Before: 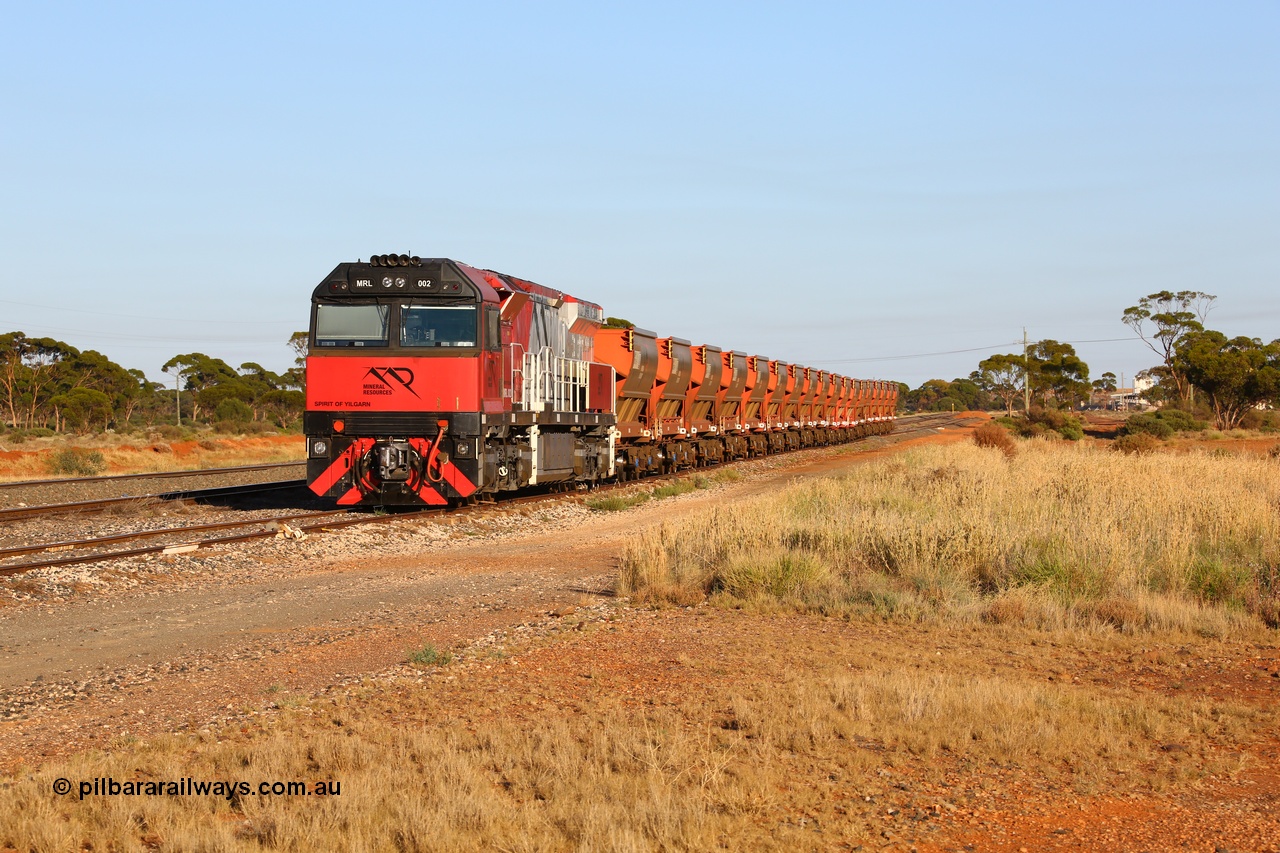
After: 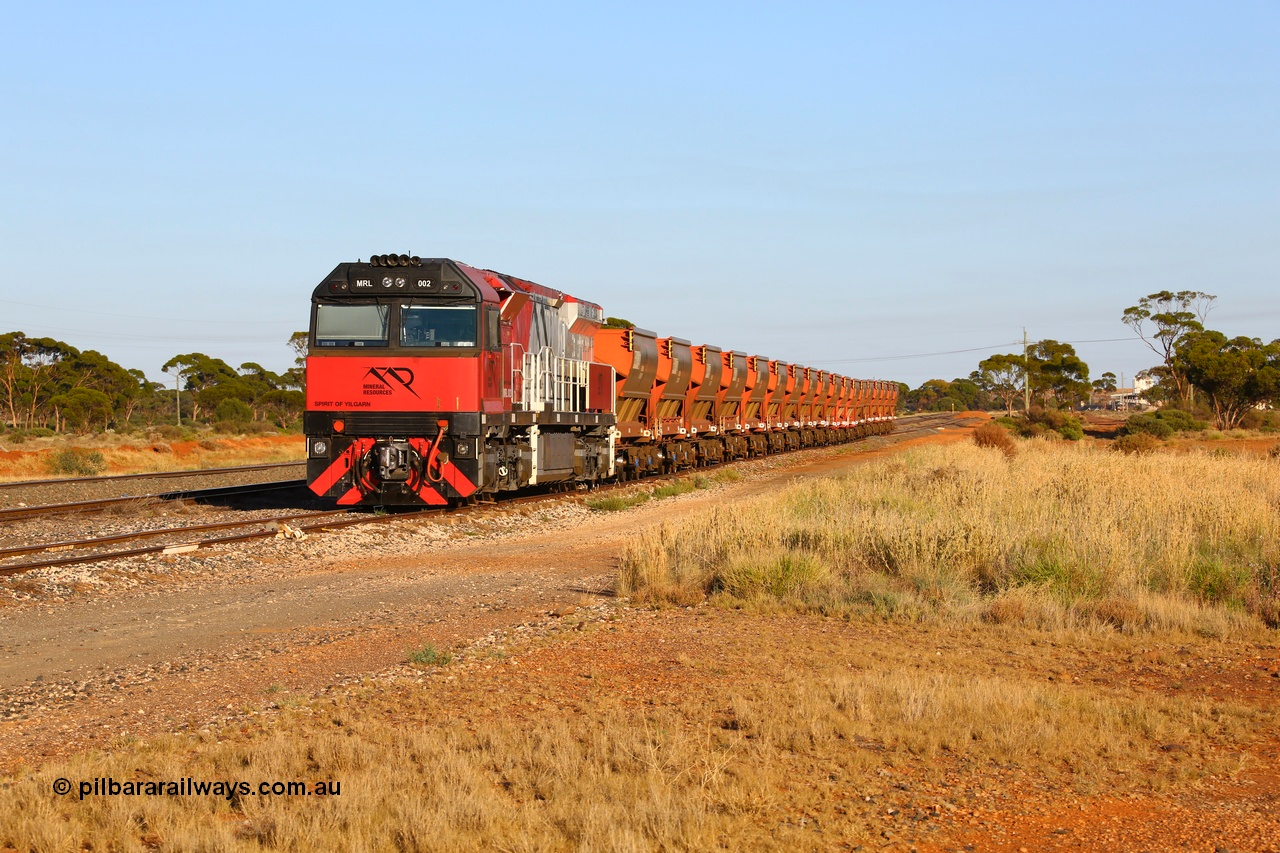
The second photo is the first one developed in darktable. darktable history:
color balance rgb: perceptual saturation grading › global saturation 0.563%, global vibrance 20%
